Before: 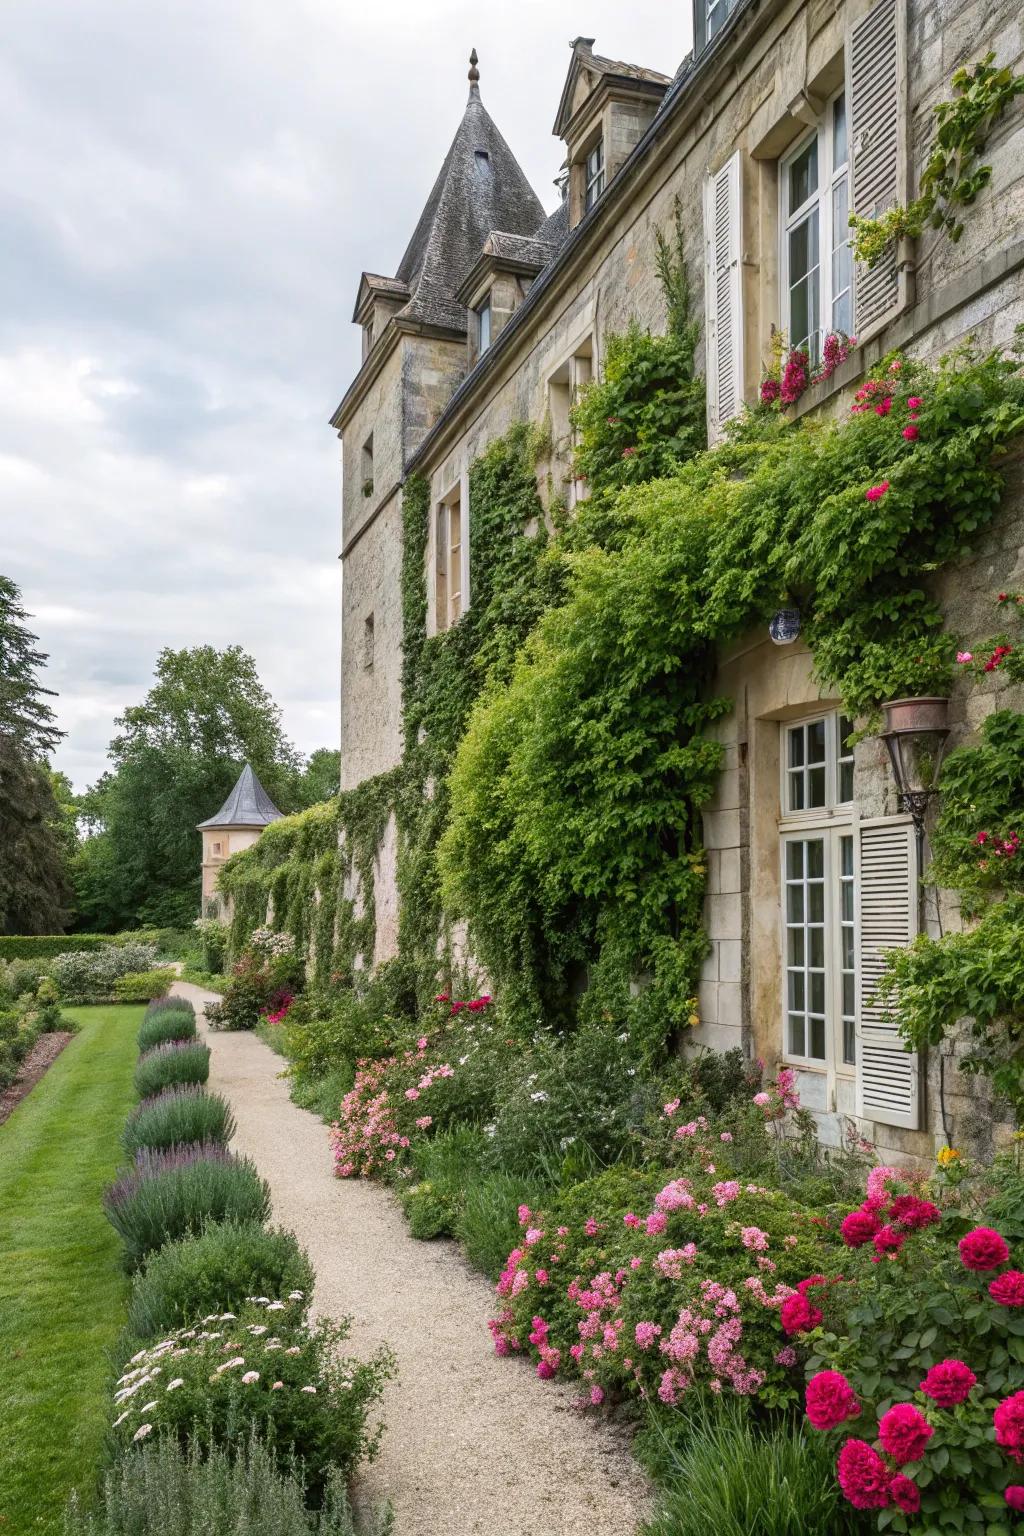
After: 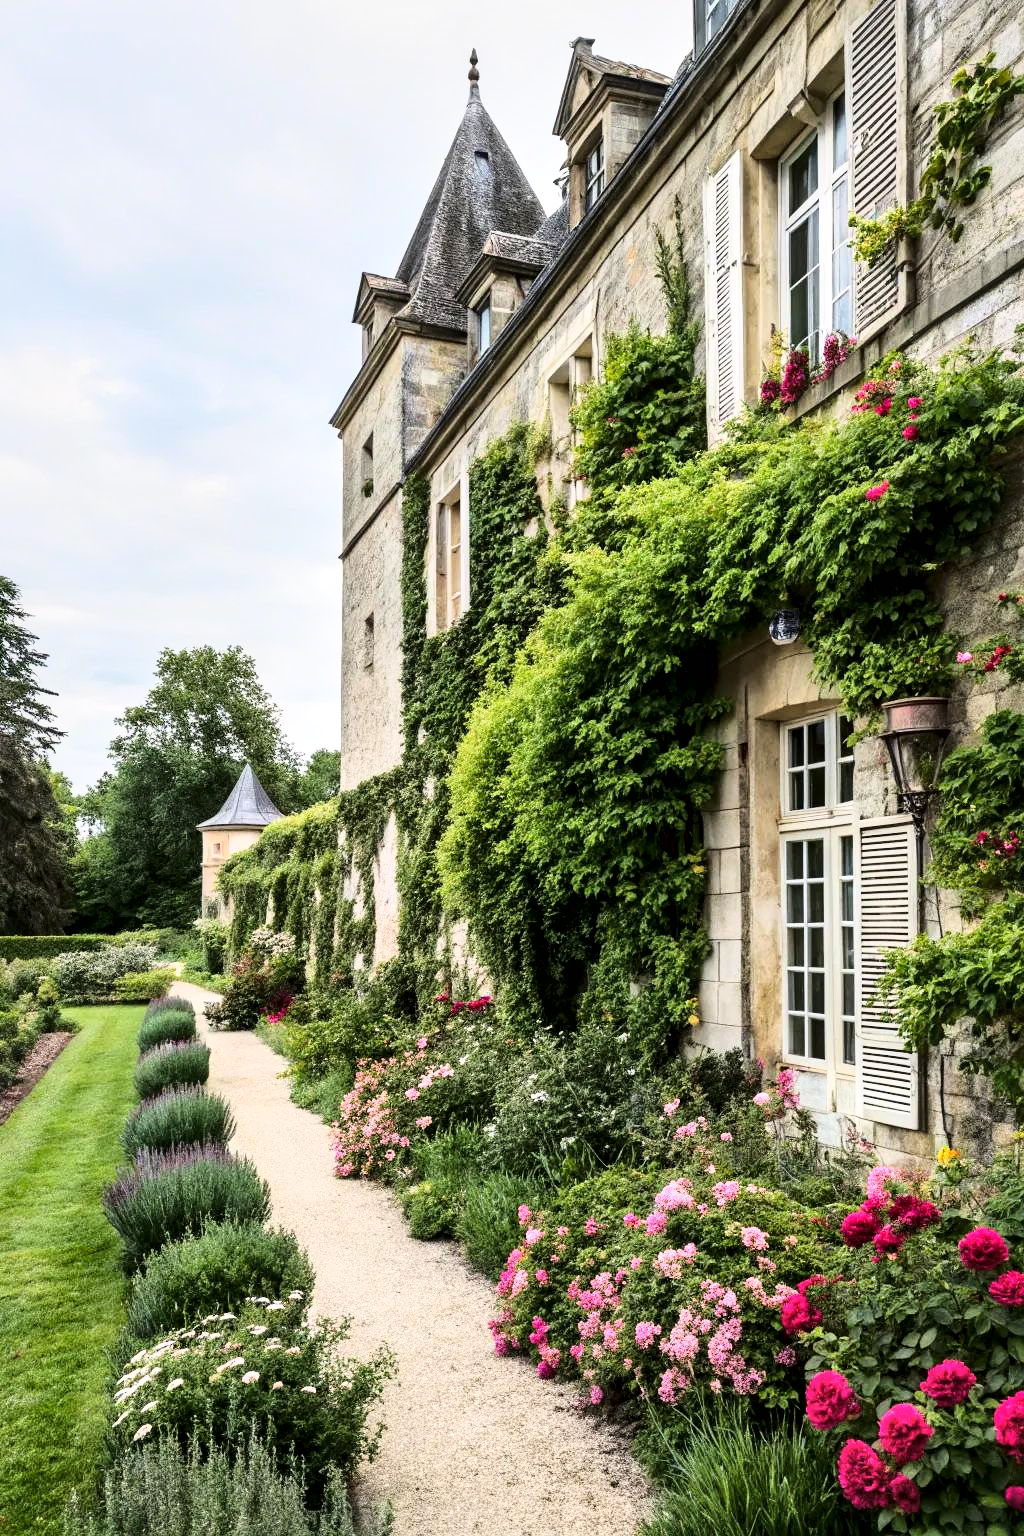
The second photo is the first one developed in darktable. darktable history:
local contrast: mode bilateral grid, contrast 24, coarseness 59, detail 152%, midtone range 0.2
tone curve: curves: ch0 [(0.003, 0.023) (0.071, 0.052) (0.249, 0.201) (0.466, 0.557) (0.625, 0.761) (0.783, 0.9) (0.994, 0.968)]; ch1 [(0, 0) (0.262, 0.227) (0.417, 0.386) (0.469, 0.467) (0.502, 0.498) (0.531, 0.521) (0.576, 0.586) (0.612, 0.634) (0.634, 0.68) (0.686, 0.728) (0.994, 0.987)]; ch2 [(0, 0) (0.262, 0.188) (0.385, 0.353) (0.427, 0.424) (0.495, 0.493) (0.518, 0.544) (0.55, 0.579) (0.595, 0.621) (0.644, 0.748) (1, 1)], color space Lab, linked channels, preserve colors none
